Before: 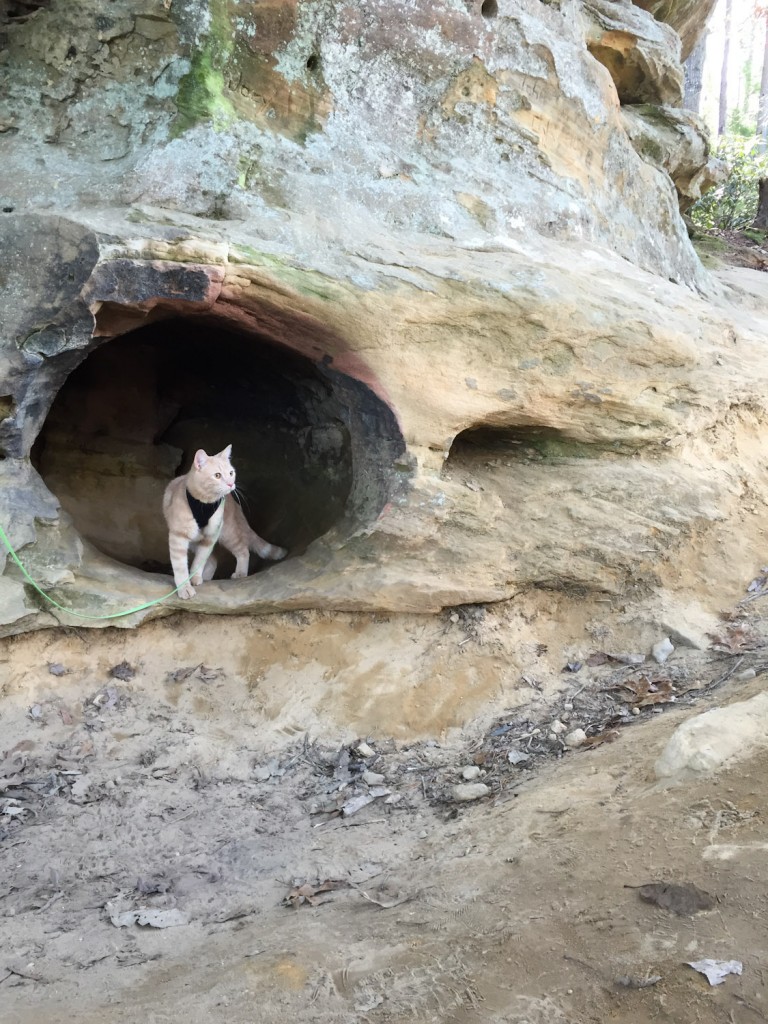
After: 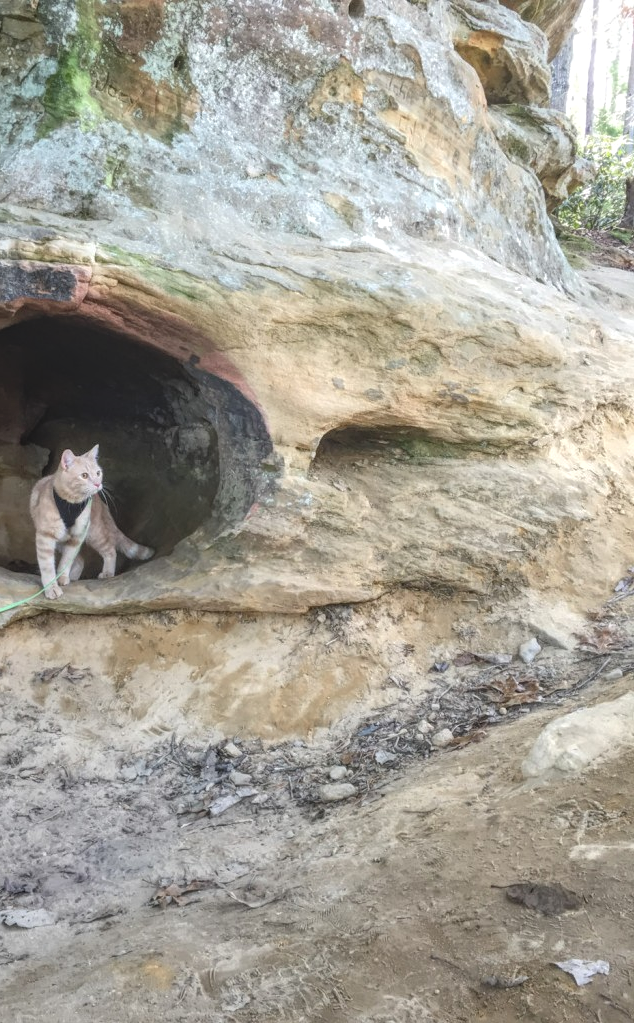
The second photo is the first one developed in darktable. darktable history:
local contrast: highlights 66%, shadows 35%, detail 166%, midtone range 0.2
crop: left 17.354%, bottom 0.04%
